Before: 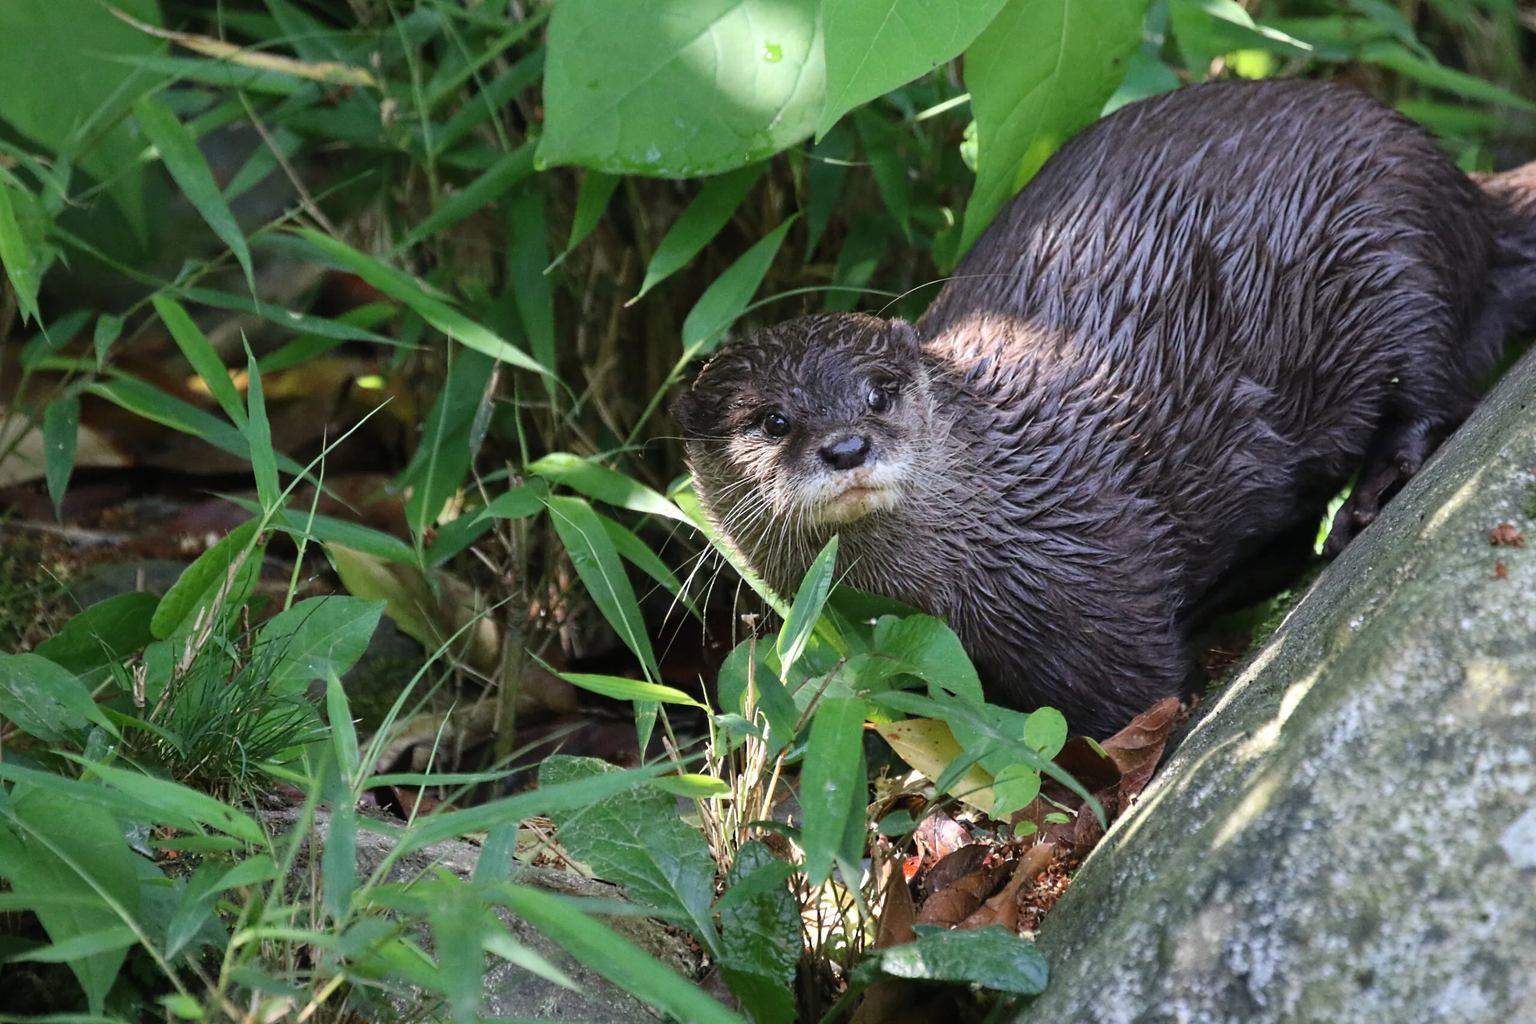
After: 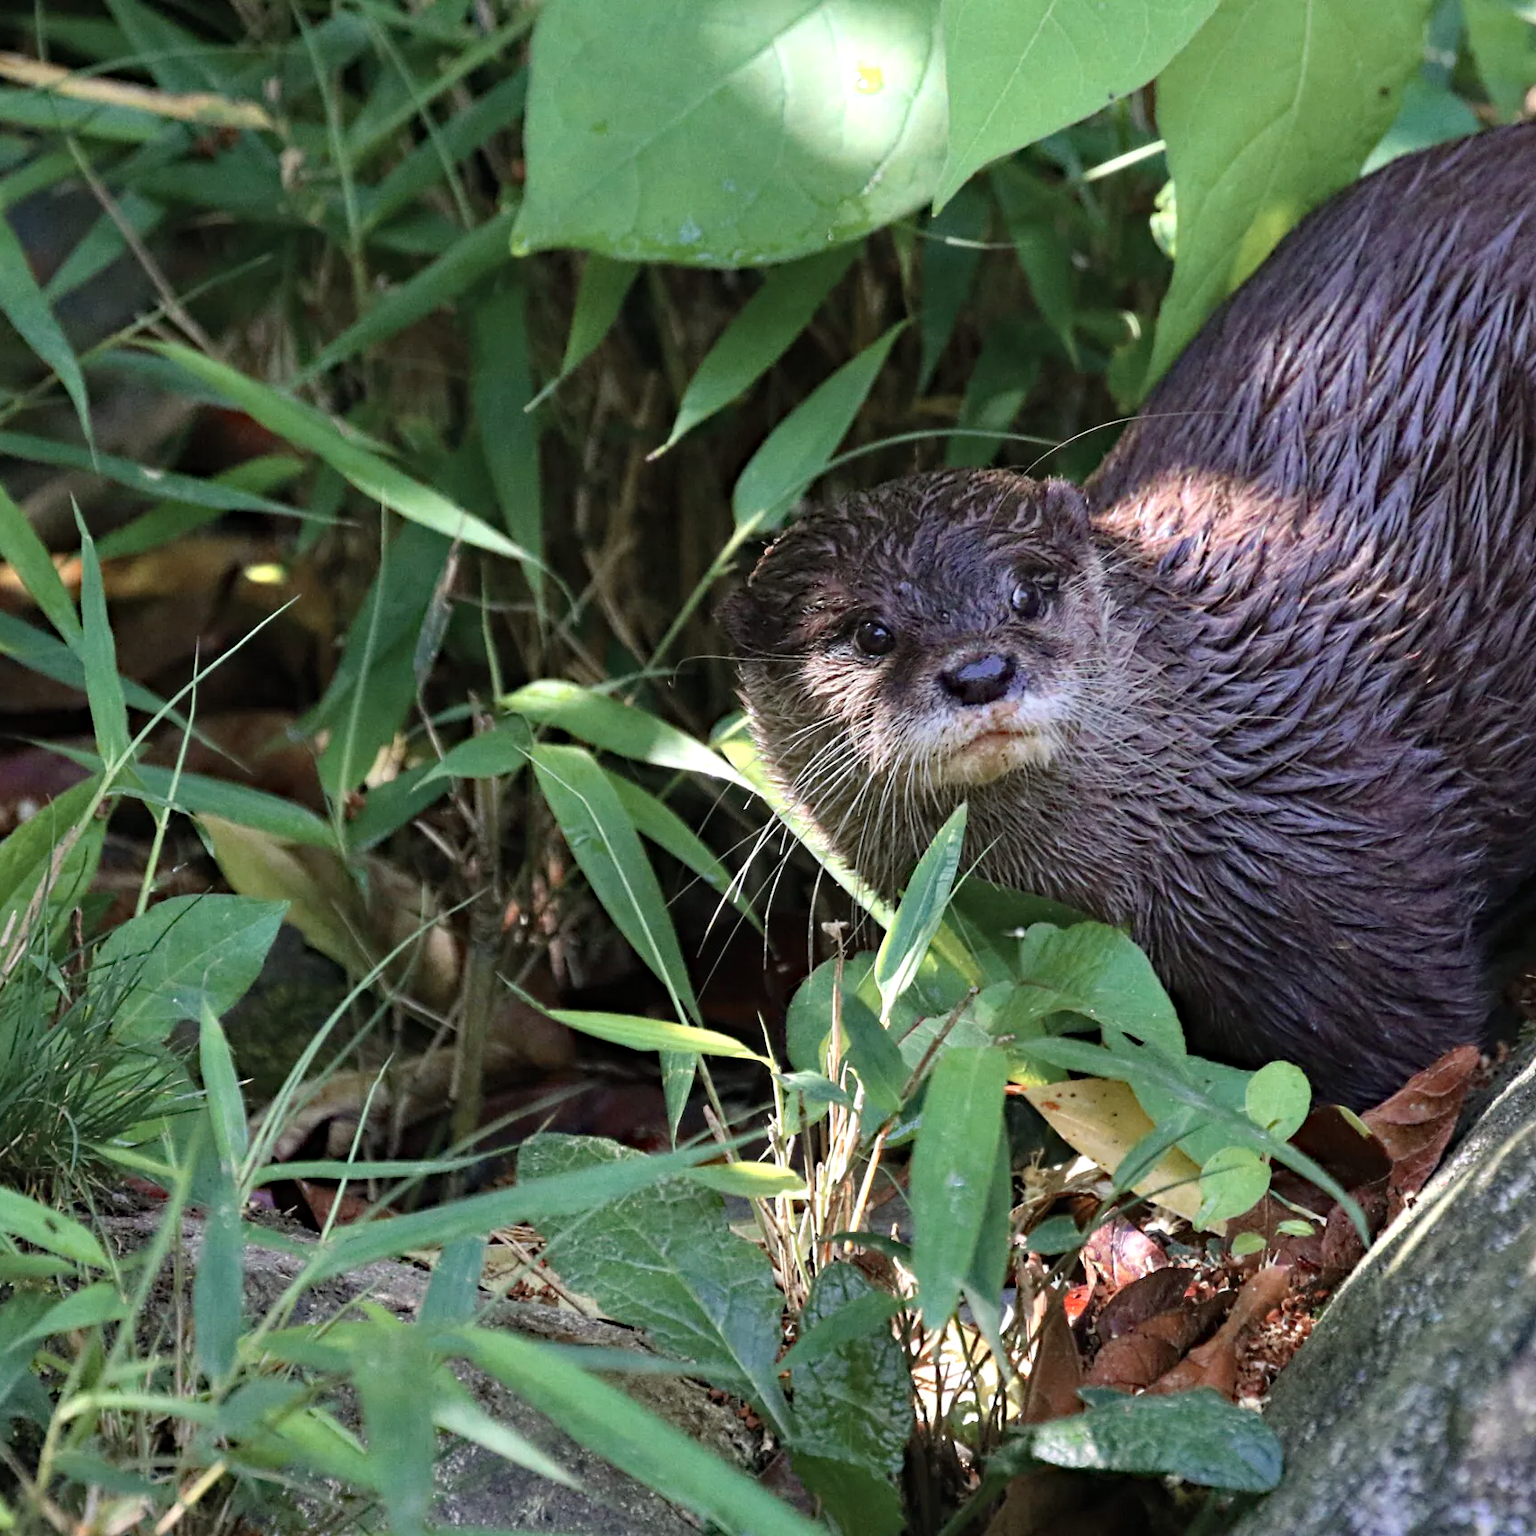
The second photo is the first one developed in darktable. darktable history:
color zones: curves: ch0 [(0, 0.473) (0.001, 0.473) (0.226, 0.548) (0.4, 0.589) (0.525, 0.54) (0.728, 0.403) (0.999, 0.473) (1, 0.473)]; ch1 [(0, 0.619) (0.001, 0.619) (0.234, 0.388) (0.4, 0.372) (0.528, 0.422) (0.732, 0.53) (0.999, 0.619) (1, 0.619)]; ch2 [(0, 0.547) (0.001, 0.547) (0.226, 0.45) (0.4, 0.525) (0.525, 0.585) (0.8, 0.511) (0.999, 0.547) (1, 0.547)]
crop and rotate: left 12.648%, right 20.685%
haze removal: strength 0.29, distance 0.25, compatibility mode true, adaptive false
